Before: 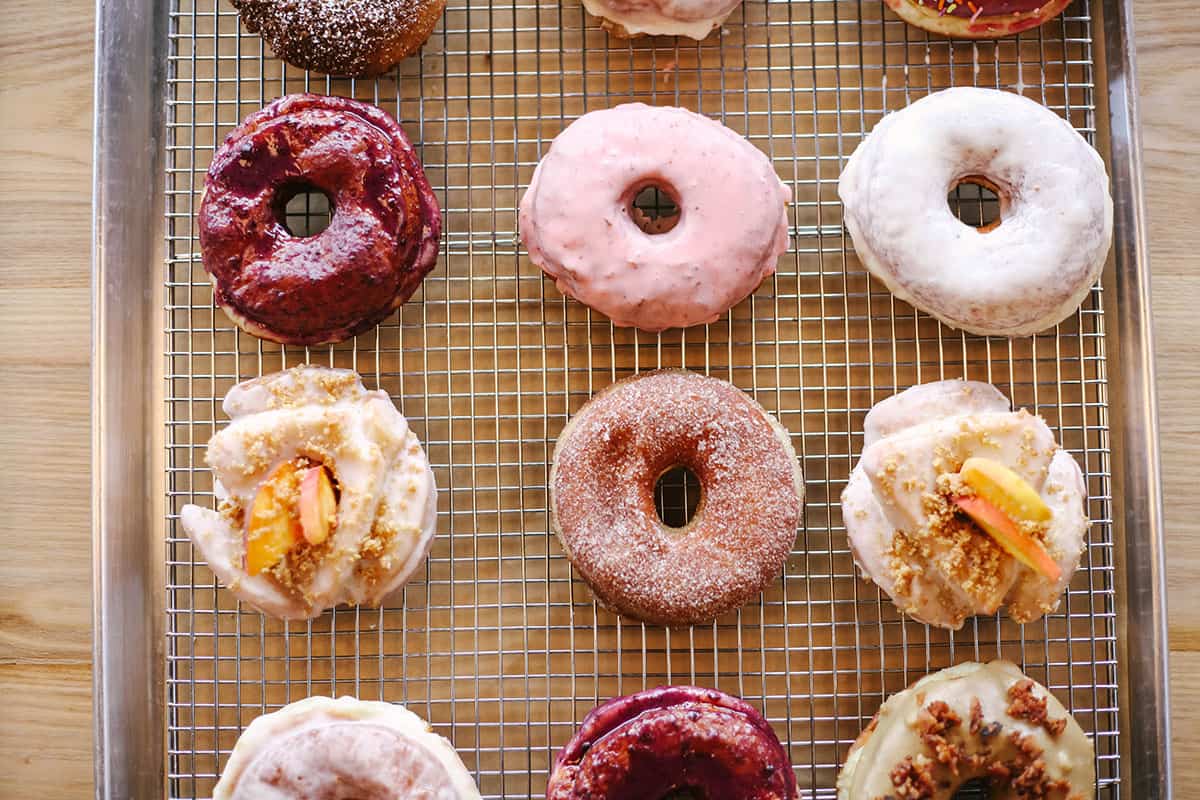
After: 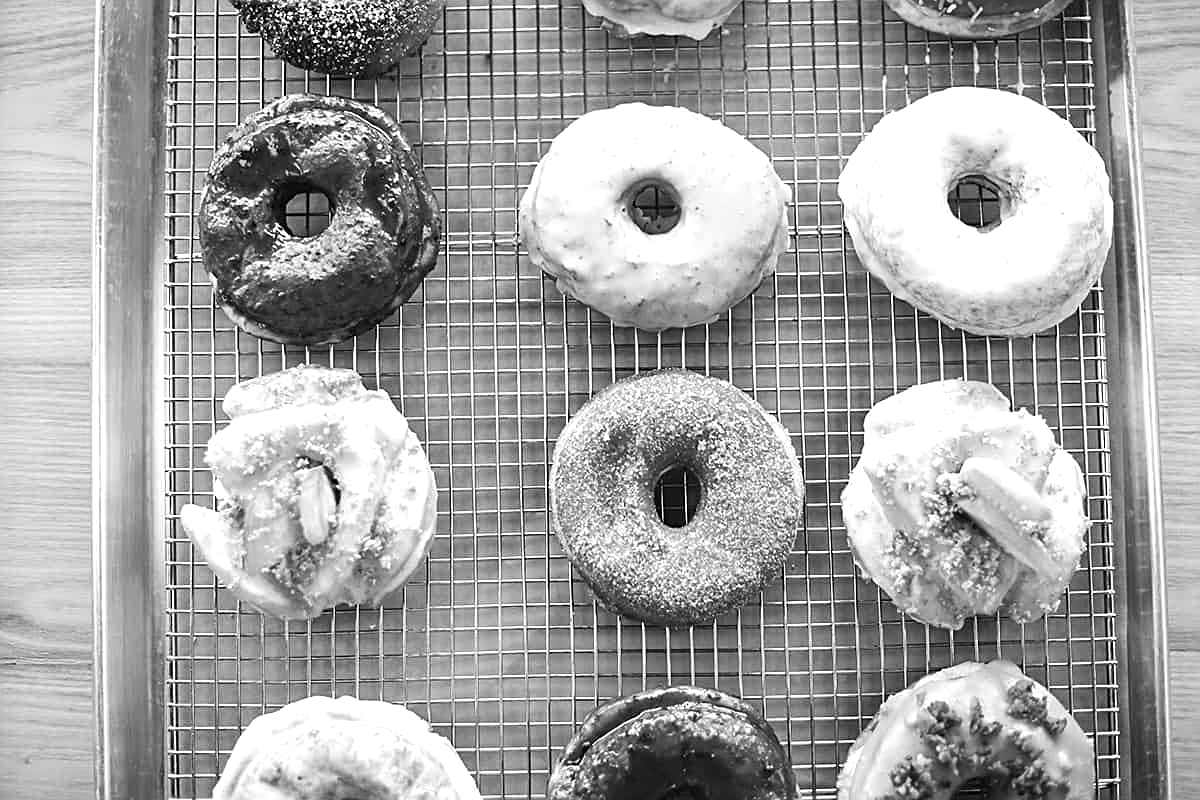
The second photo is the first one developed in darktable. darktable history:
monochrome: on, module defaults
exposure: exposure 0.507 EV, compensate highlight preservation false
sharpen: amount 0.55
